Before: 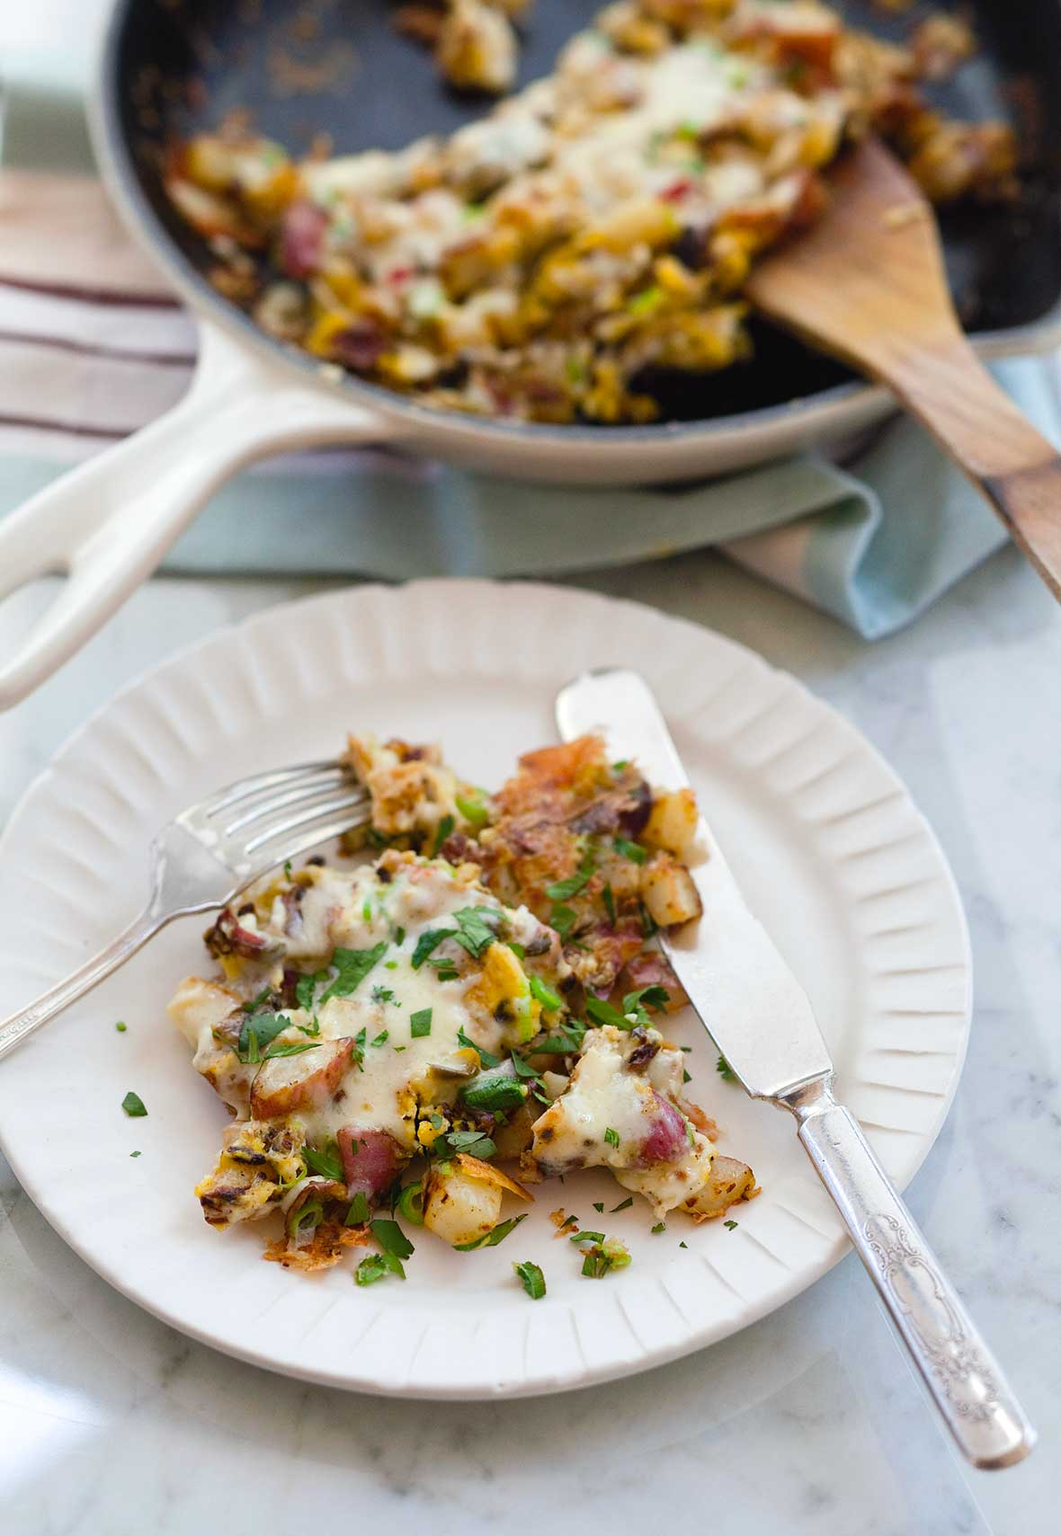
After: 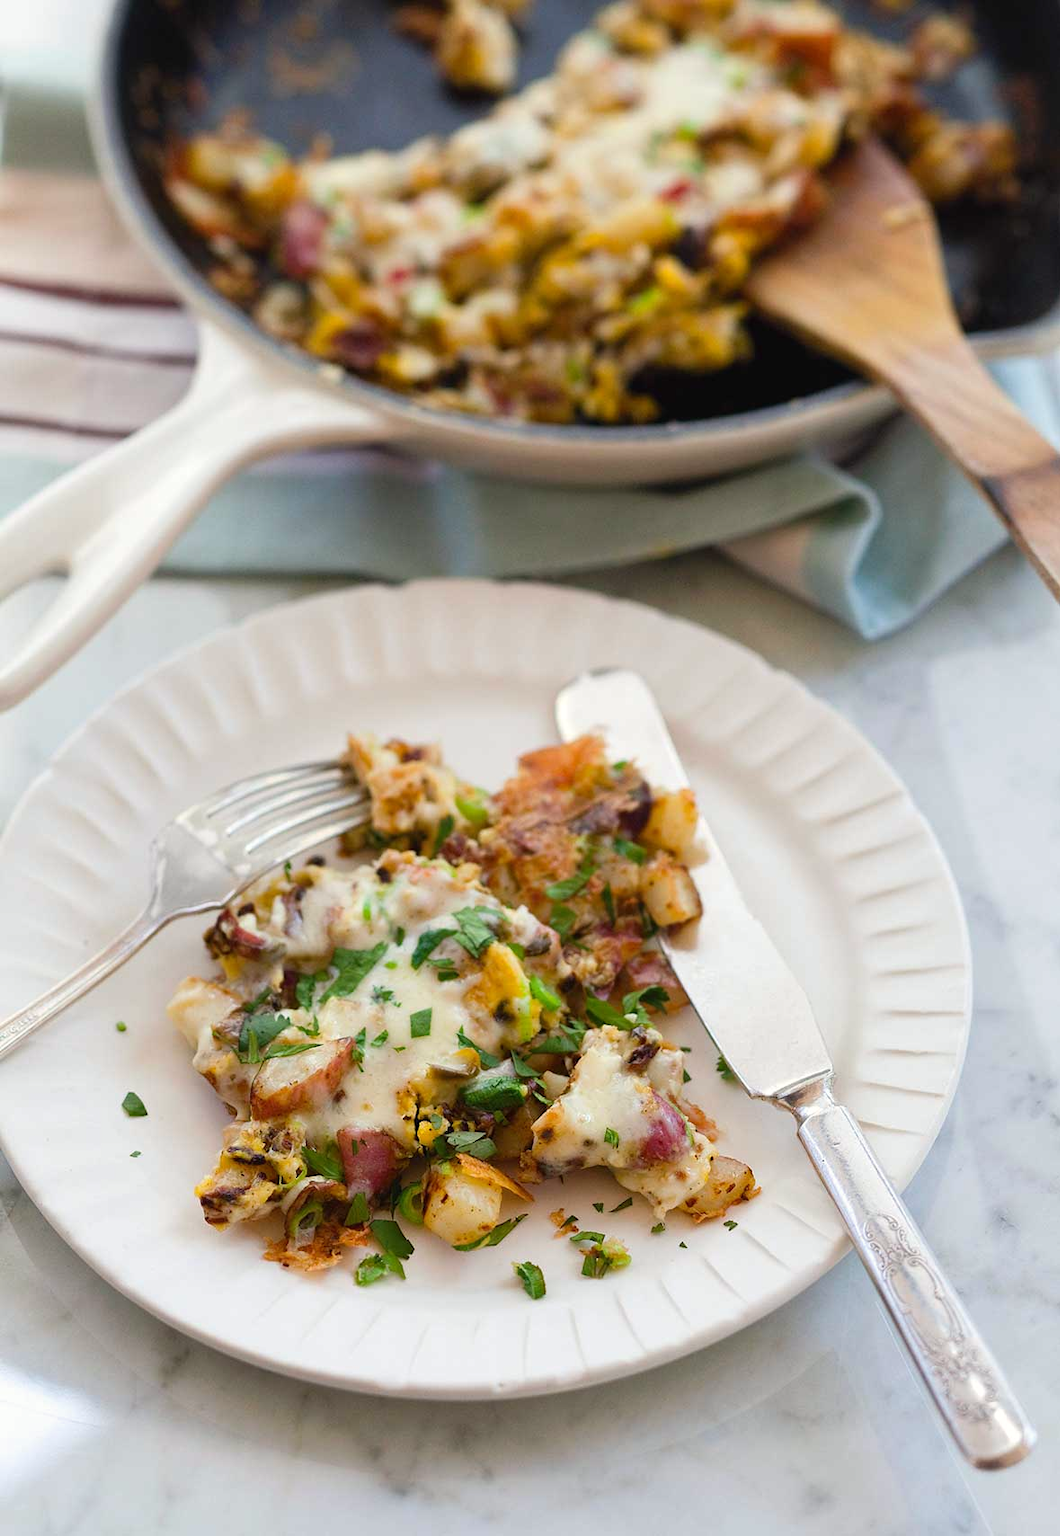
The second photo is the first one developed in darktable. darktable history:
white balance: red 1.009, blue 0.985
